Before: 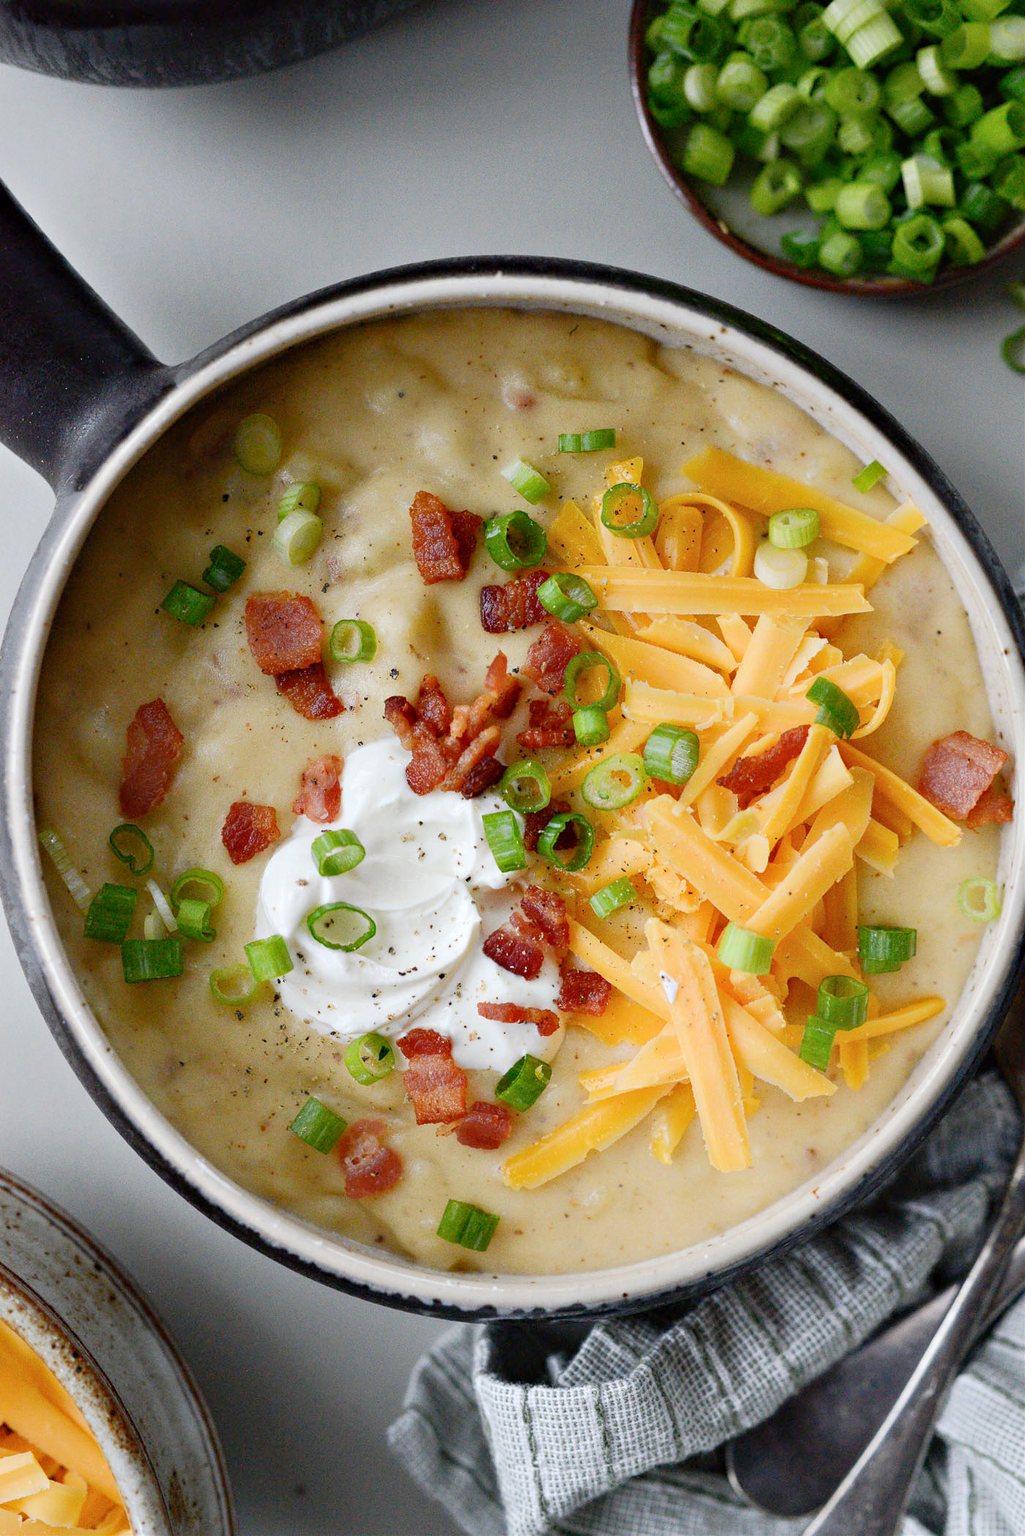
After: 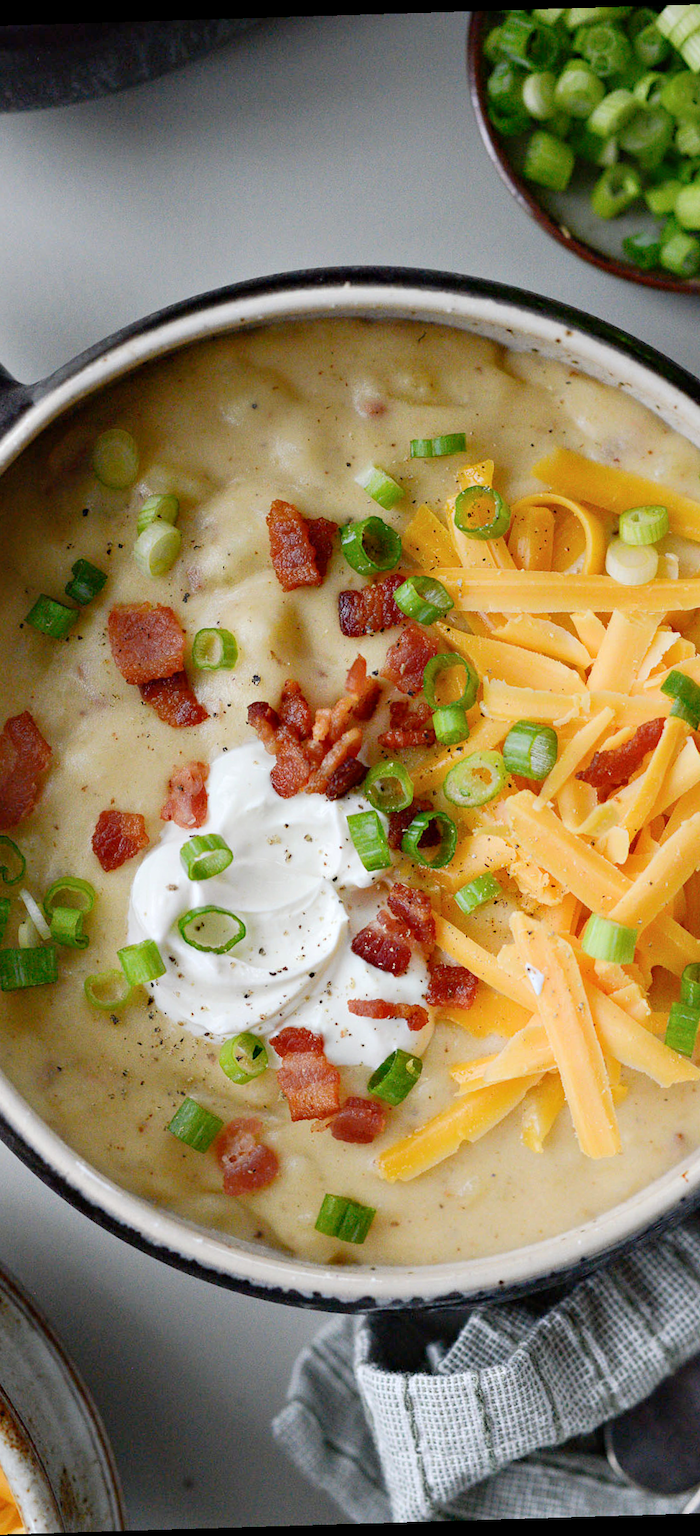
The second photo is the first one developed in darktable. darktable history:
rotate and perspective: rotation -1.75°, automatic cropping off
crop and rotate: left 14.385%, right 18.948%
exposure: compensate exposure bias true, compensate highlight preservation false
